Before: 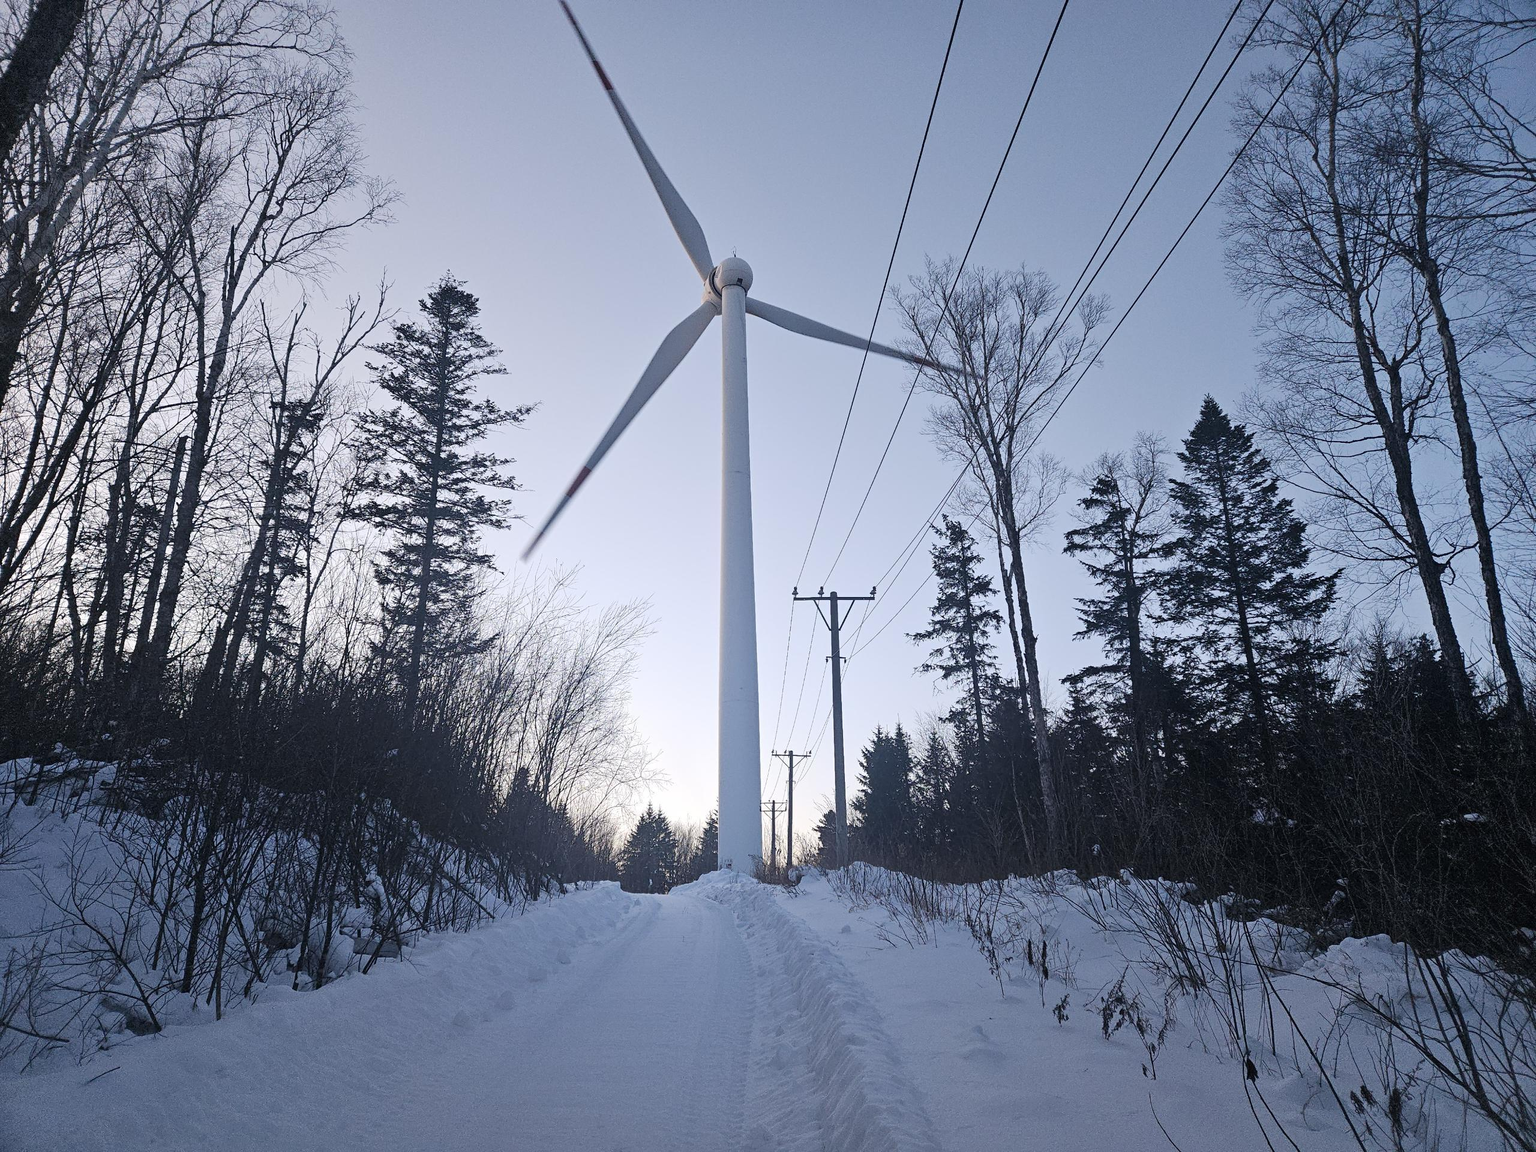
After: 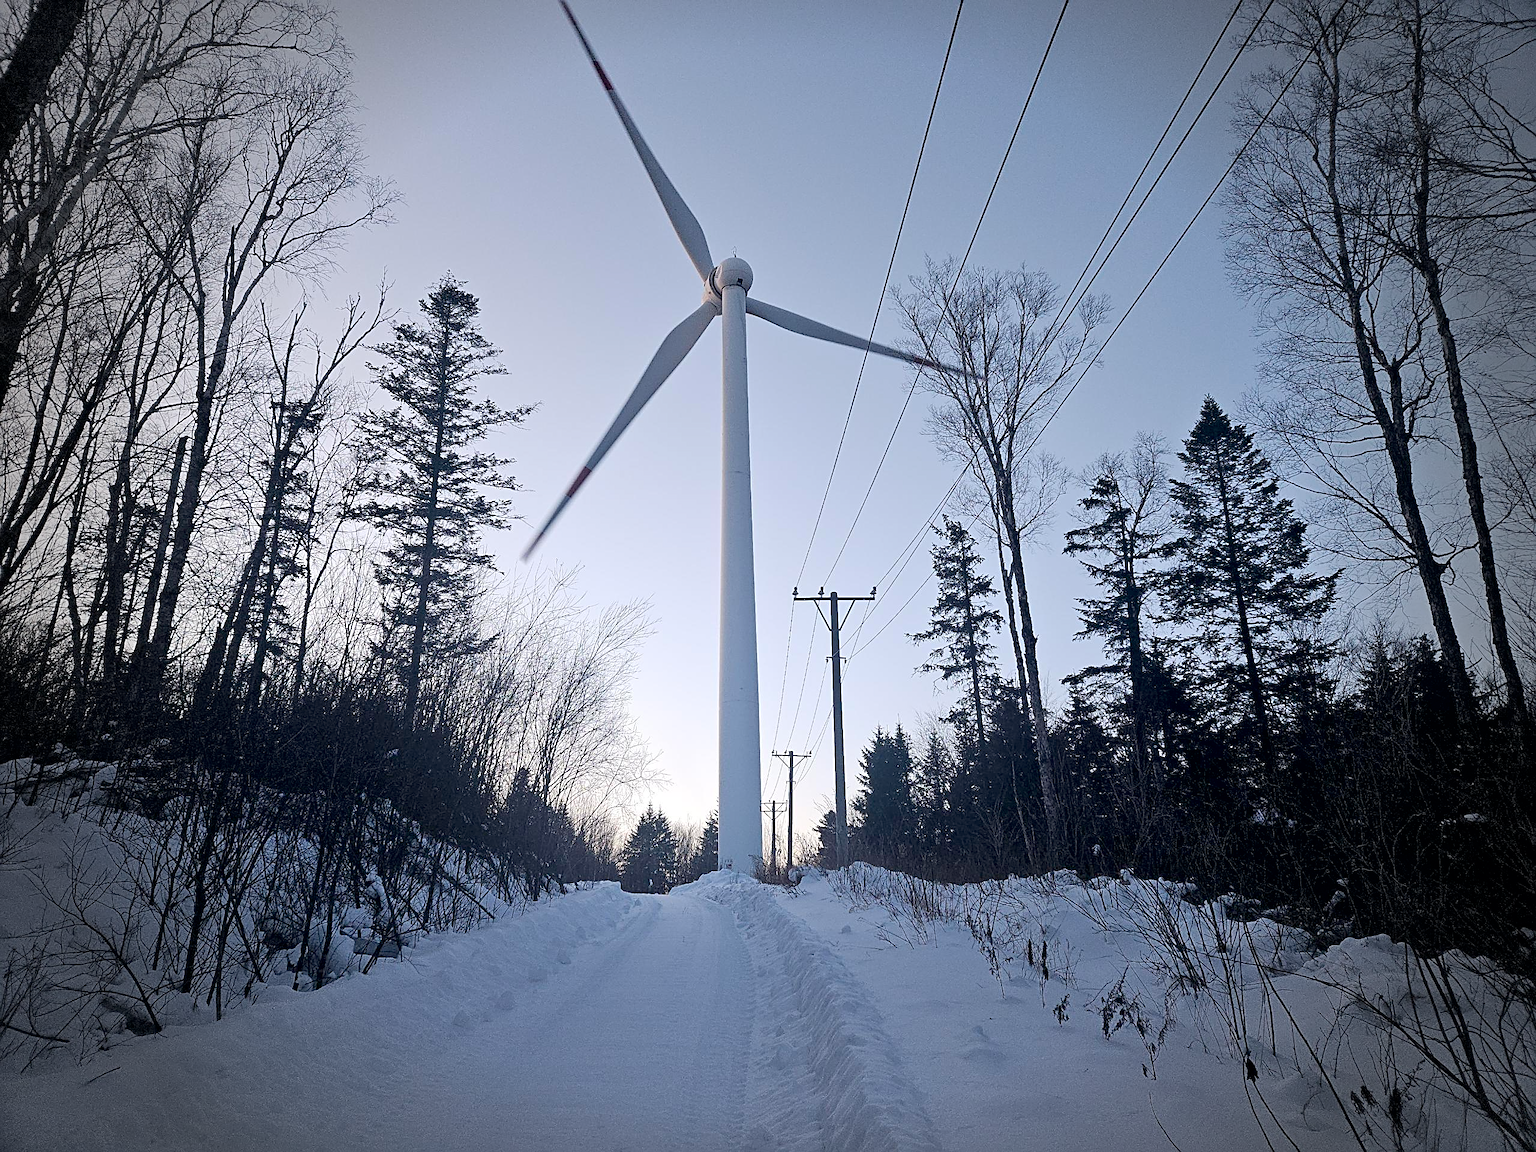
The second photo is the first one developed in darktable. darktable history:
contrast brightness saturation: saturation -0.047
exposure: black level correction 0.01, exposure 0.011 EV, compensate highlight preservation false
sharpen: amount 0.496
vignetting: fall-off start 68.85%, fall-off radius 29.43%, width/height ratio 0.992, shape 0.851
